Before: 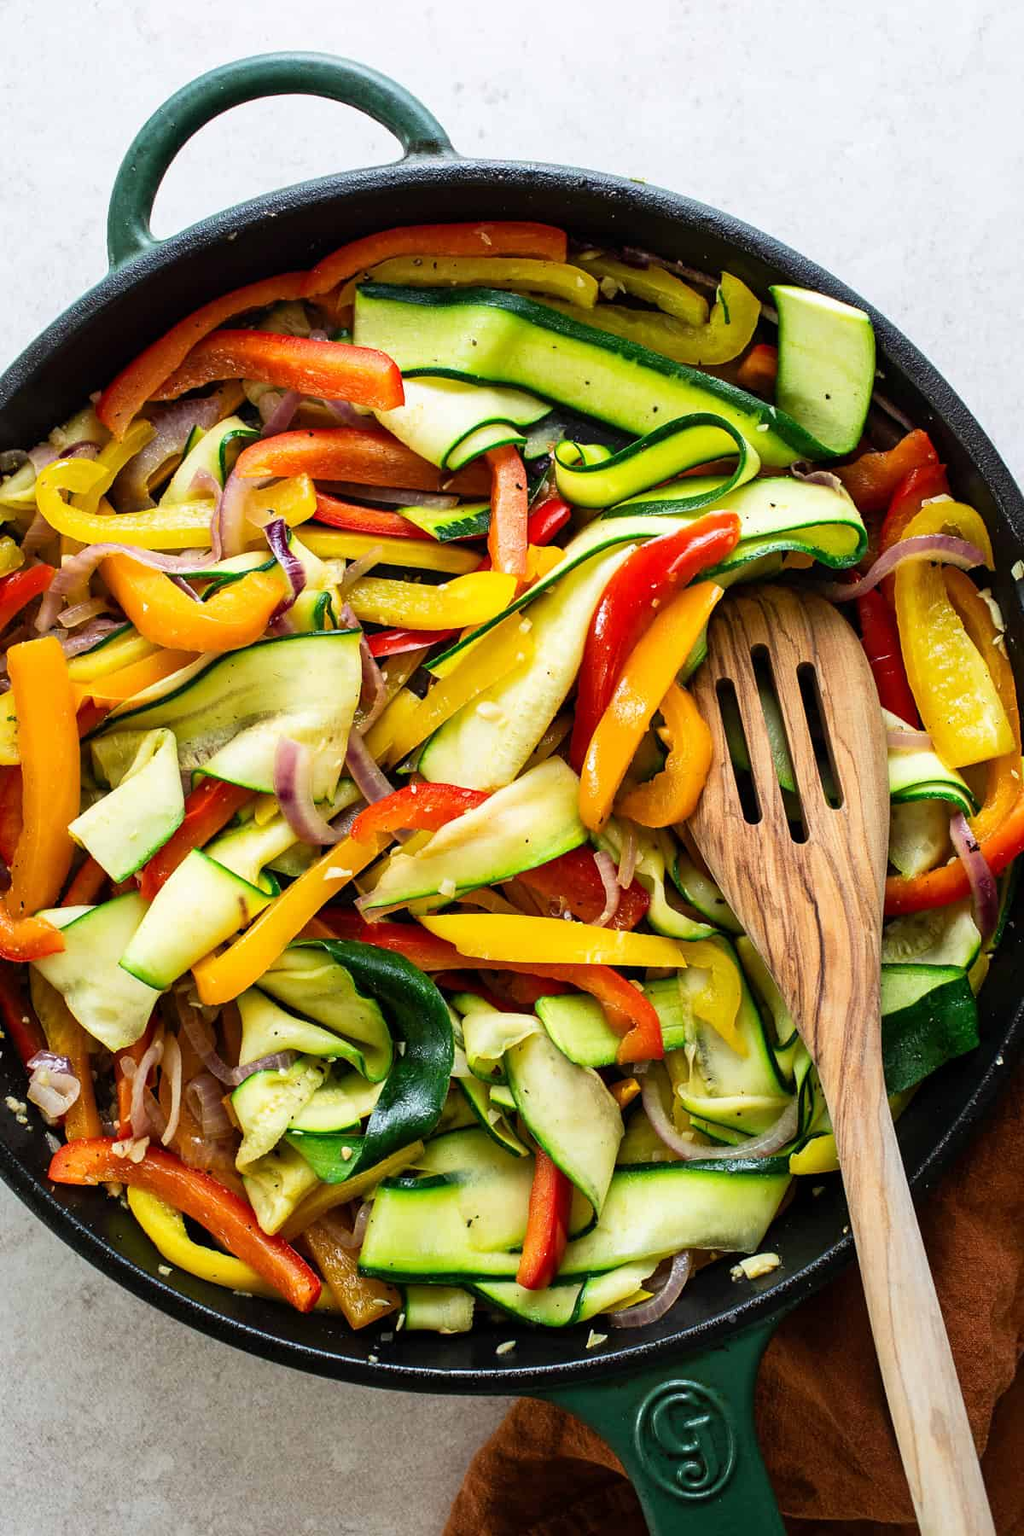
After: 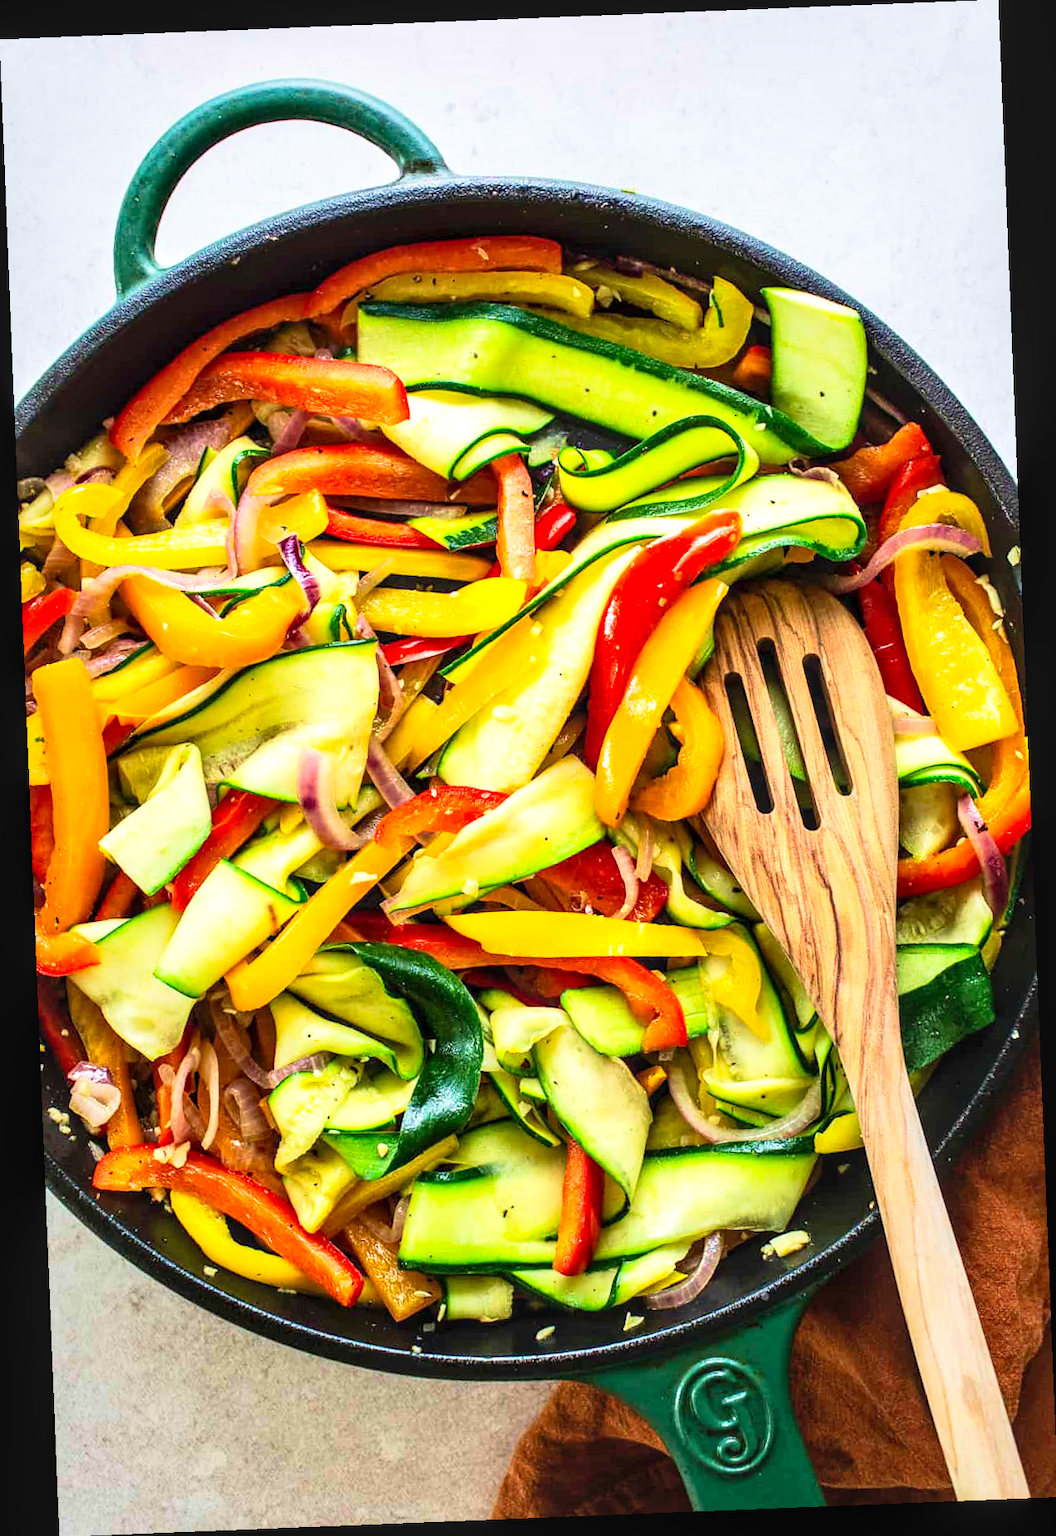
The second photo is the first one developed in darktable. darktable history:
rotate and perspective: rotation -2.29°, automatic cropping off
velvia: strength 39.63%
local contrast: on, module defaults
exposure: exposure 0.496 EV, compensate highlight preservation false
contrast brightness saturation: contrast 0.2, brightness 0.16, saturation 0.22
